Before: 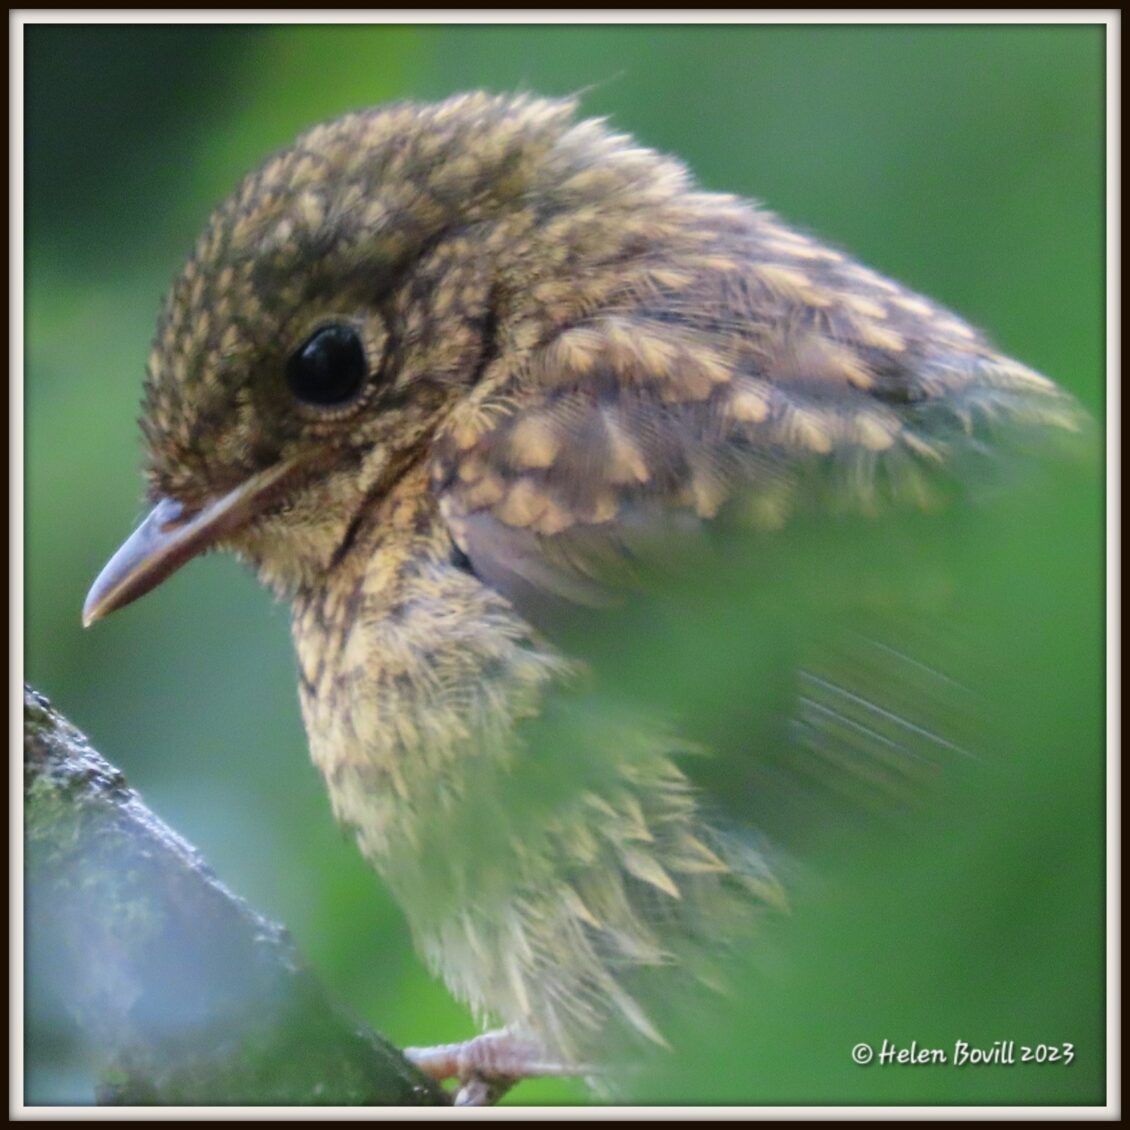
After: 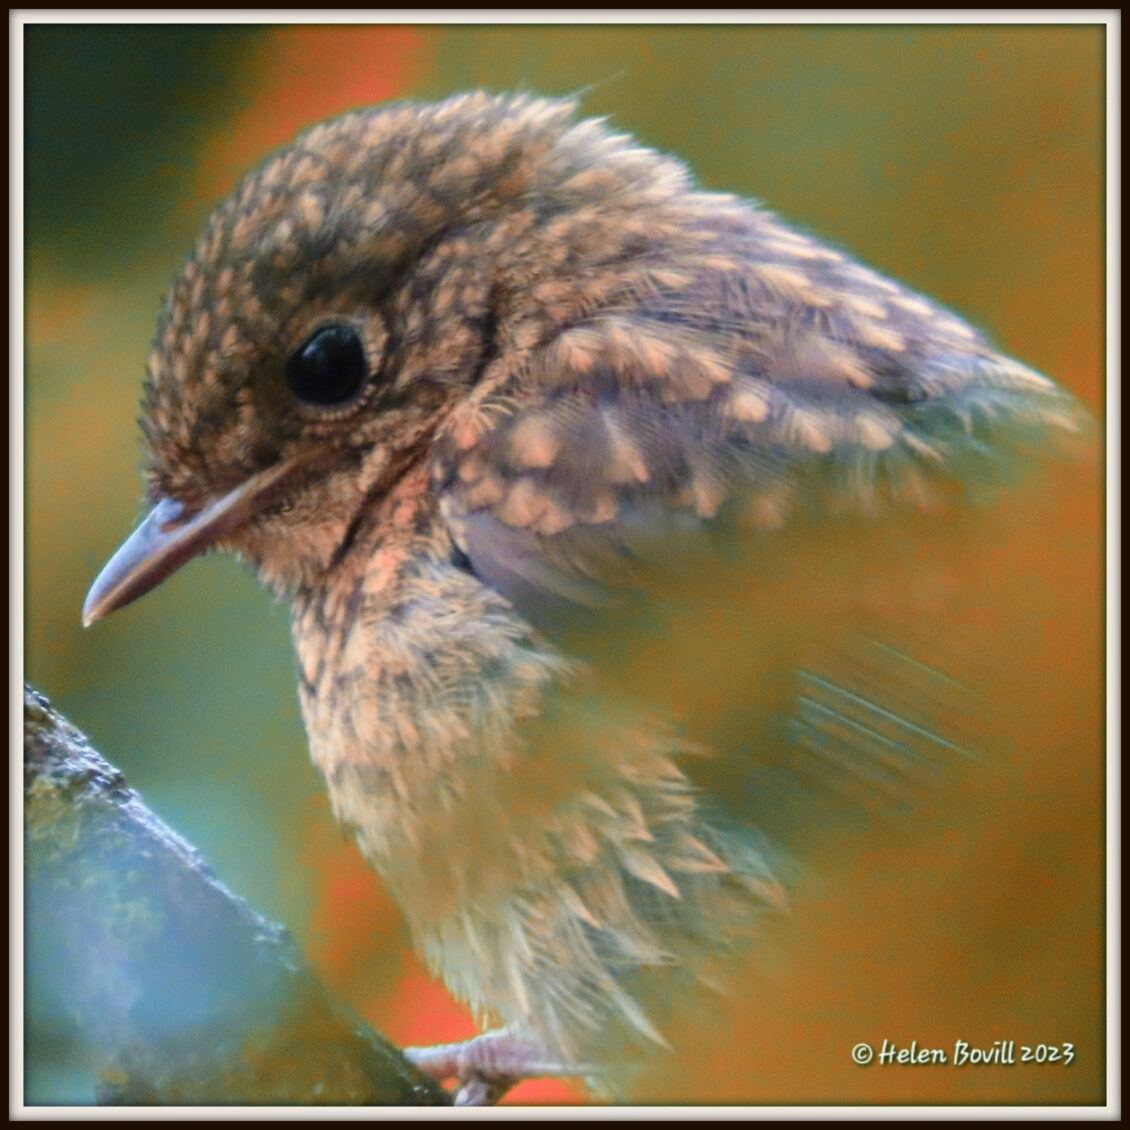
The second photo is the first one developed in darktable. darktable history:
contrast brightness saturation: saturation 0.179
color zones: curves: ch2 [(0, 0.488) (0.143, 0.417) (0.286, 0.212) (0.429, 0.179) (0.571, 0.154) (0.714, 0.415) (0.857, 0.495) (1, 0.488)]
